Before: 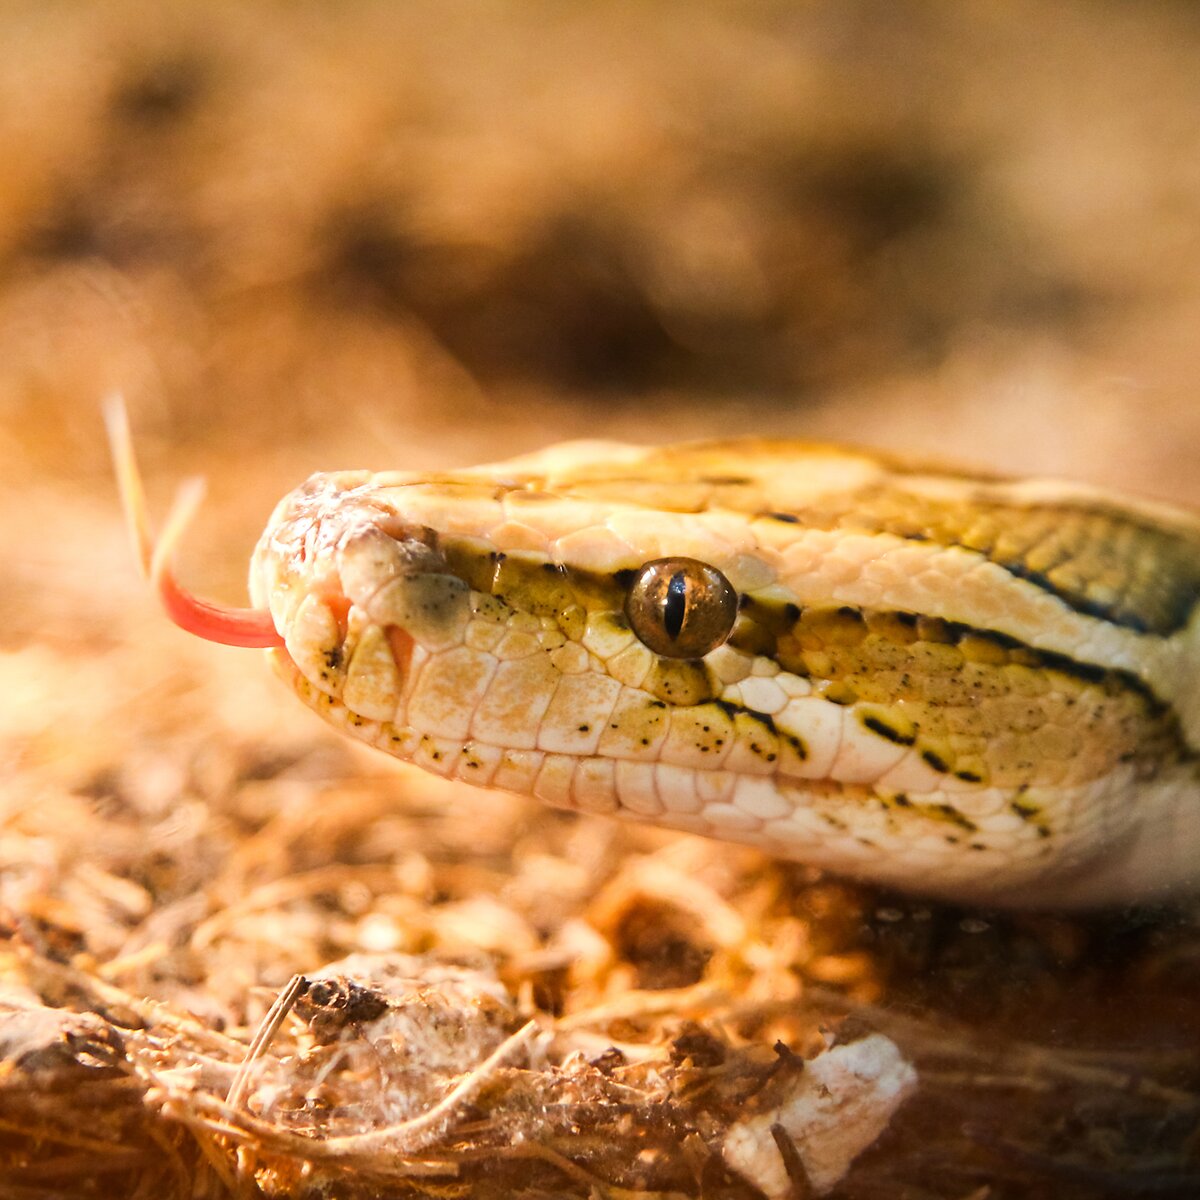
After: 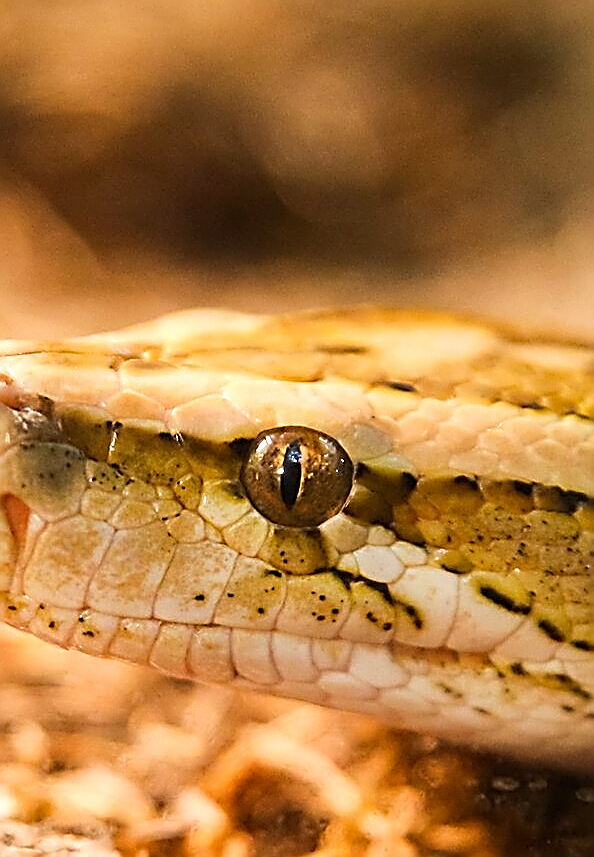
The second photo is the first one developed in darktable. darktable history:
crop: left 32.075%, top 10.976%, right 18.355%, bottom 17.596%
white balance: emerald 1
sharpen: amount 1.861
velvia: strength 17%
